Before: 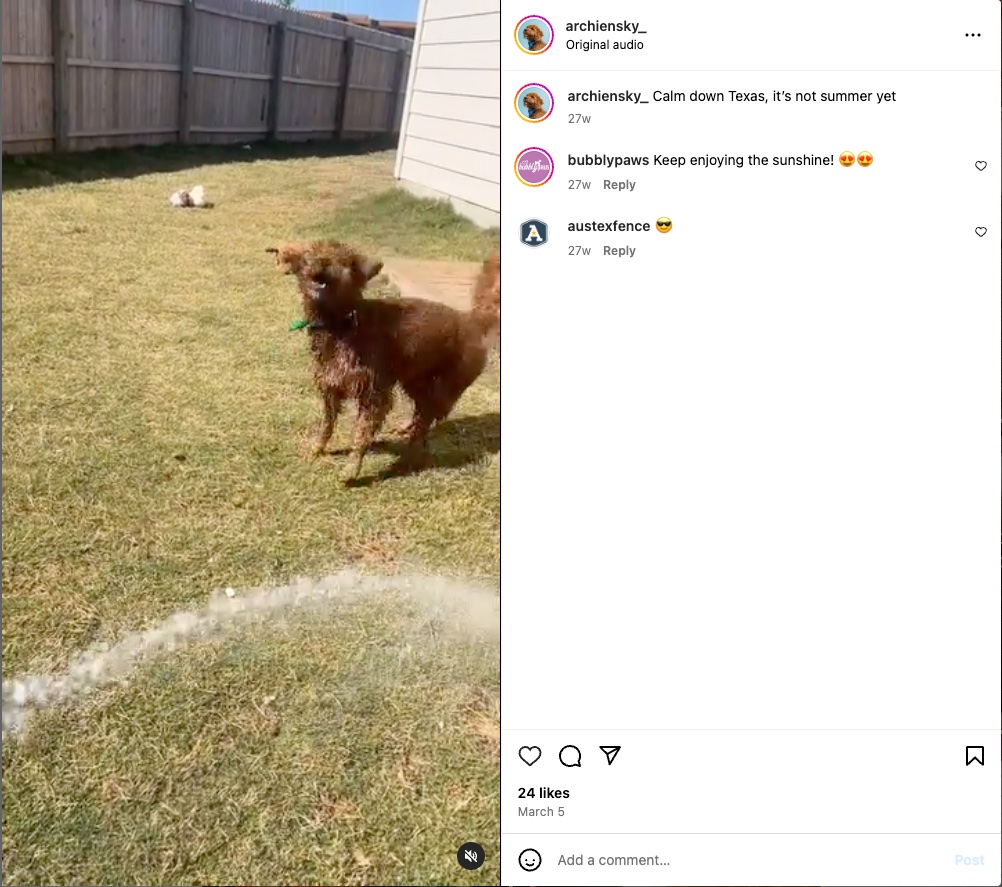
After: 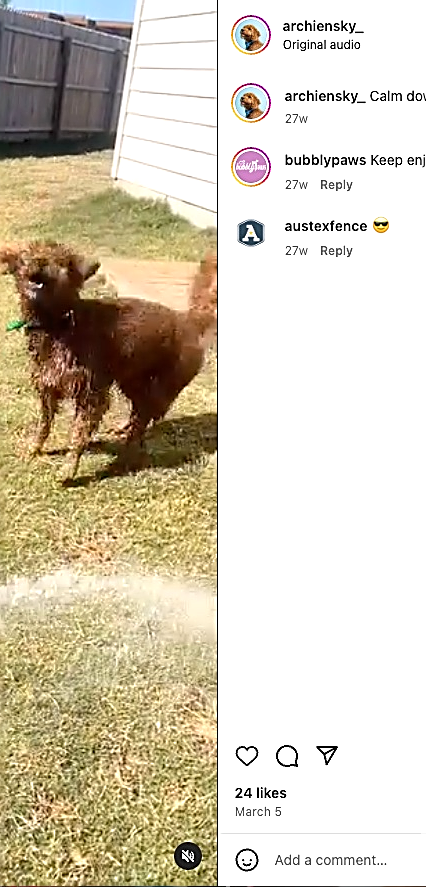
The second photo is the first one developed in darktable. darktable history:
sharpen: amount 0.894
crop: left 28.296%, right 29.114%
tone equalizer: -8 EV -0.422 EV, -7 EV -0.399 EV, -6 EV -0.304 EV, -5 EV -0.218 EV, -3 EV 0.198 EV, -2 EV 0.356 EV, -1 EV 0.405 EV, +0 EV 0.391 EV
